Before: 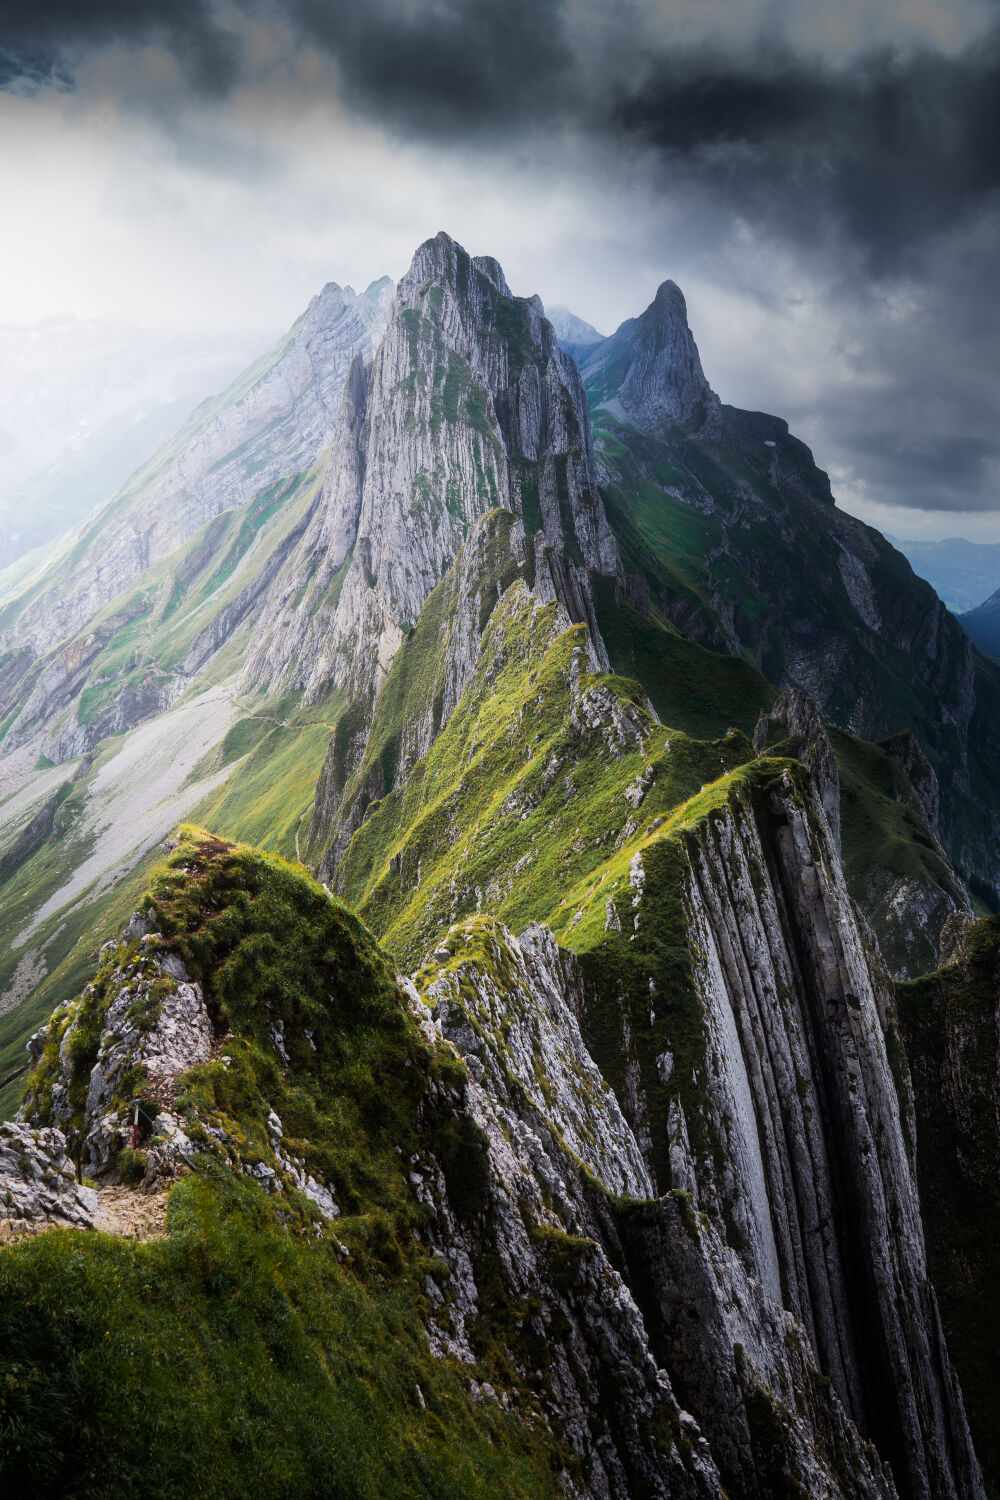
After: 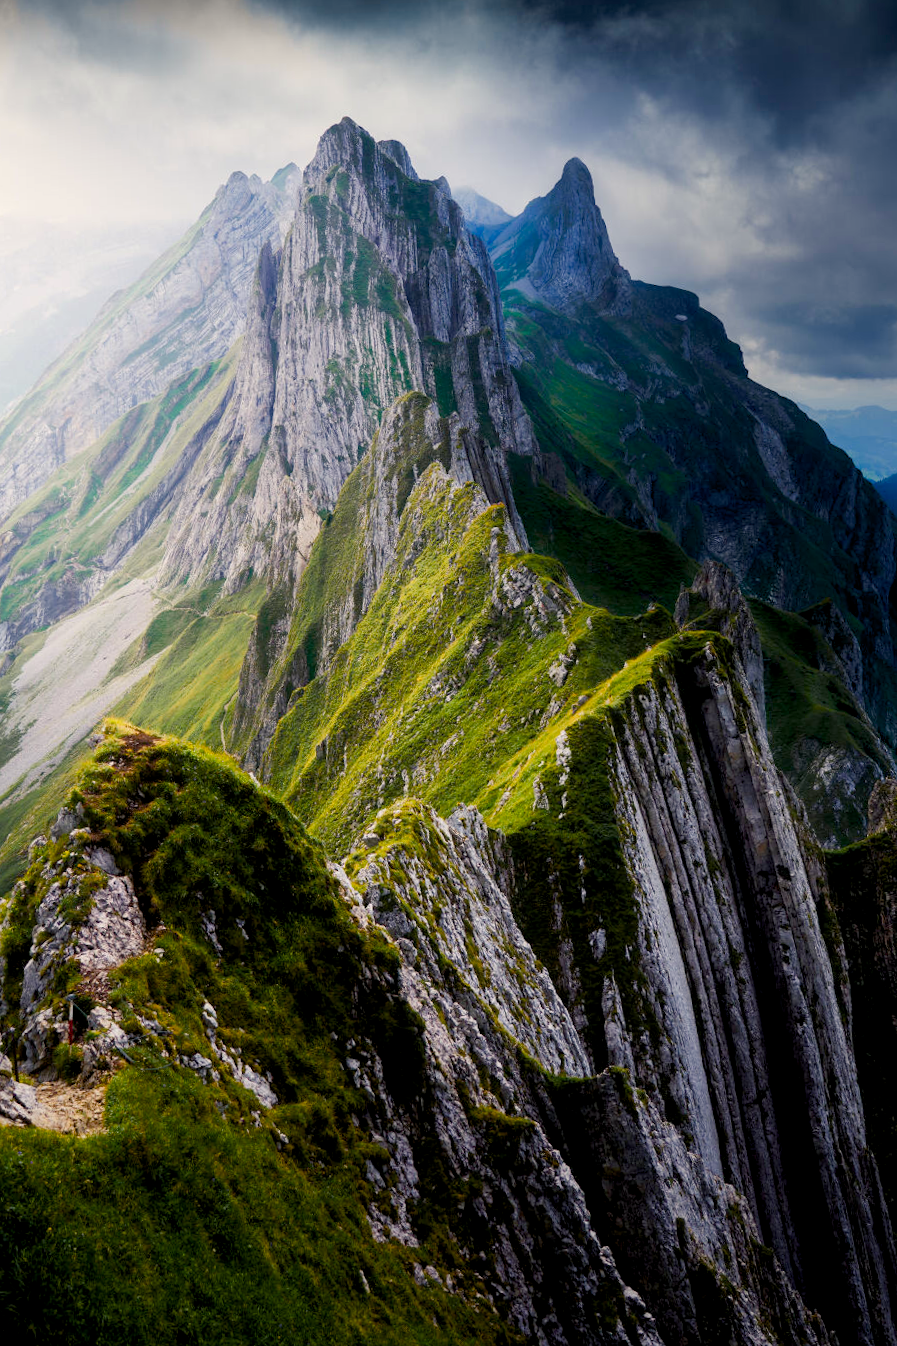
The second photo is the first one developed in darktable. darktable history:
crop and rotate: angle 1.96°, left 5.673%, top 5.673%
color balance rgb: shadows lift › chroma 1%, shadows lift › hue 240.84°, highlights gain › chroma 2%, highlights gain › hue 73.2°, global offset › luminance -0.5%, perceptual saturation grading › global saturation 20%, perceptual saturation grading › highlights -25%, perceptual saturation grading › shadows 50%, global vibrance 15%
haze removal: strength 0.12, distance 0.25, compatibility mode true, adaptive false
